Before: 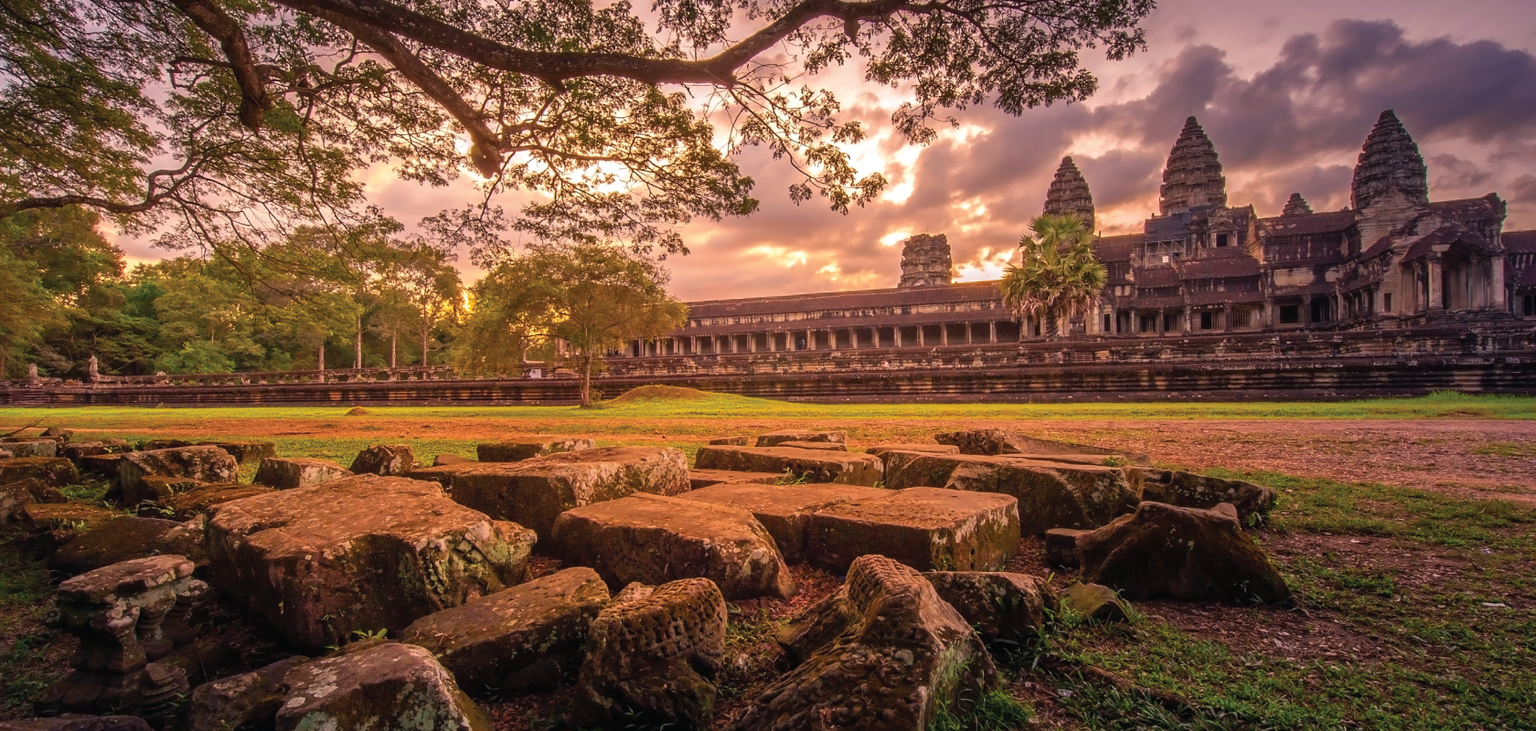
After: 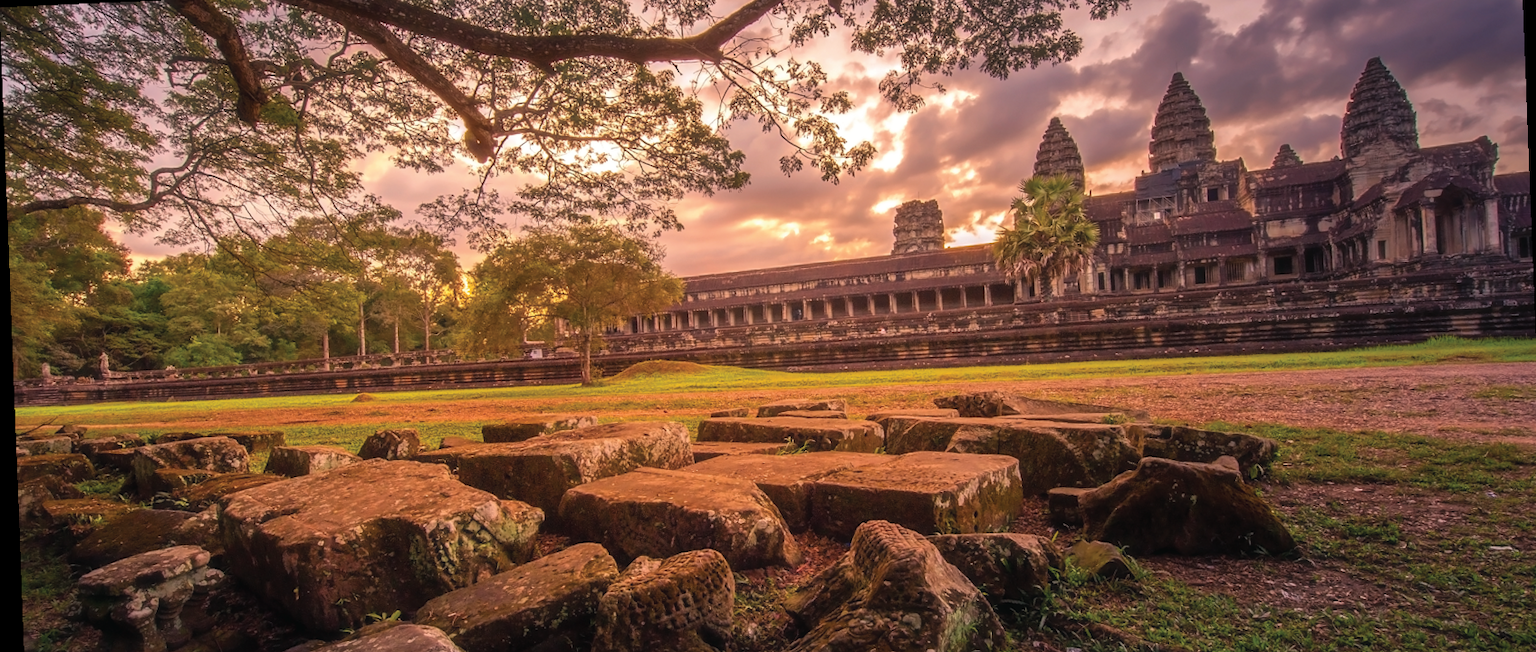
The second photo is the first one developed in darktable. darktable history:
crop: top 7.625%, bottom 8.027%
haze removal: strength -0.05
rotate and perspective: rotation -2.22°, lens shift (horizontal) -0.022, automatic cropping off
